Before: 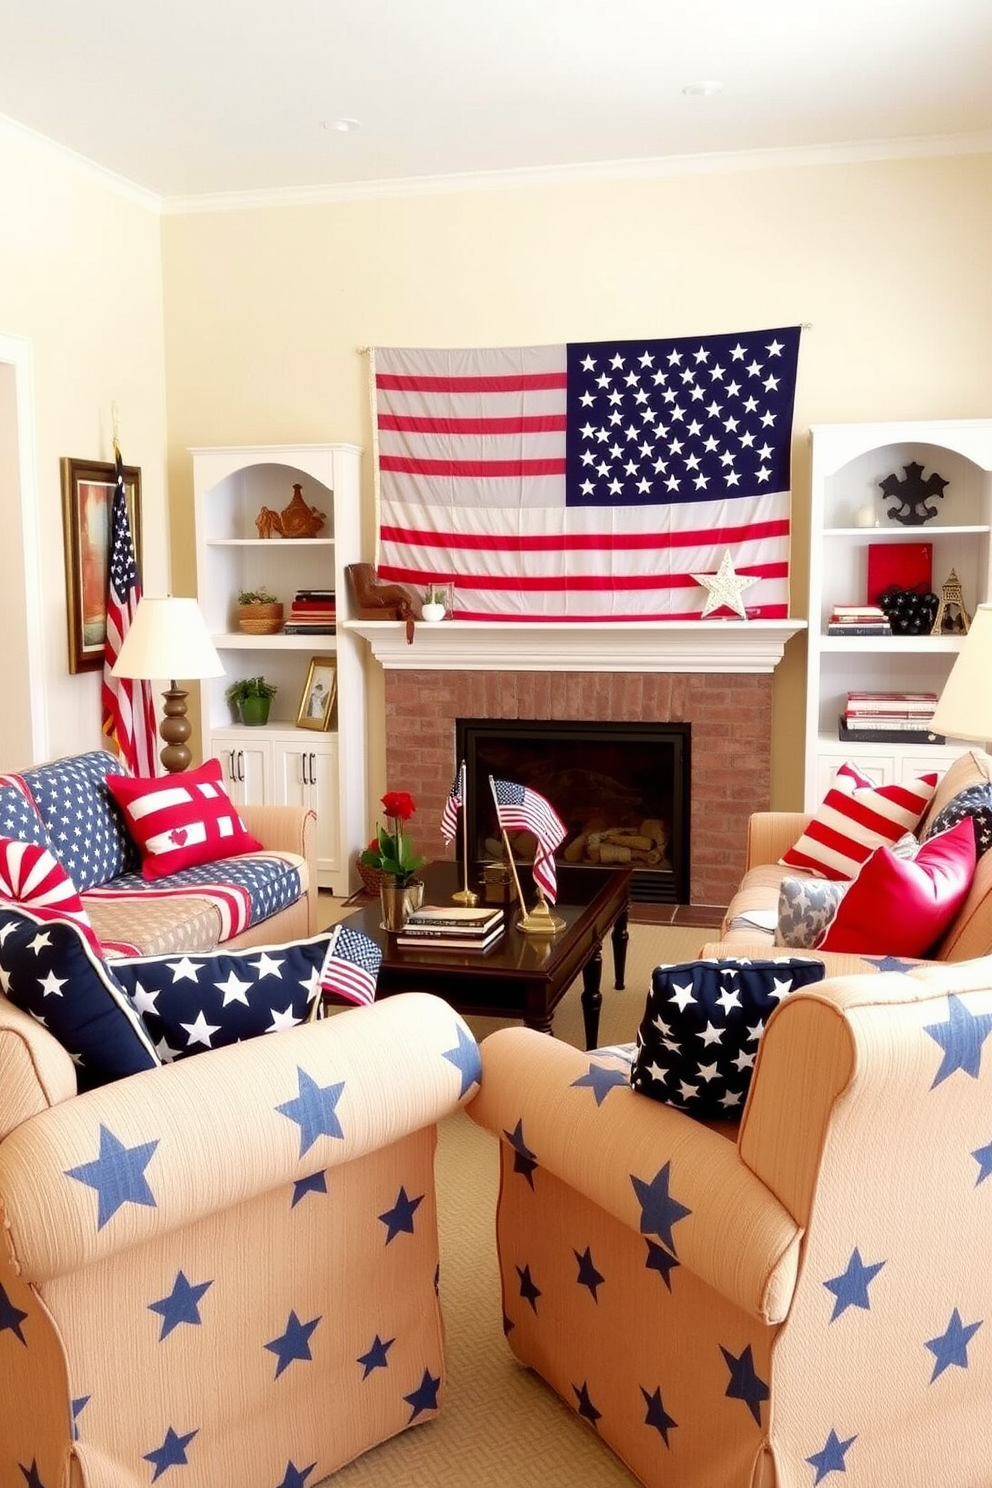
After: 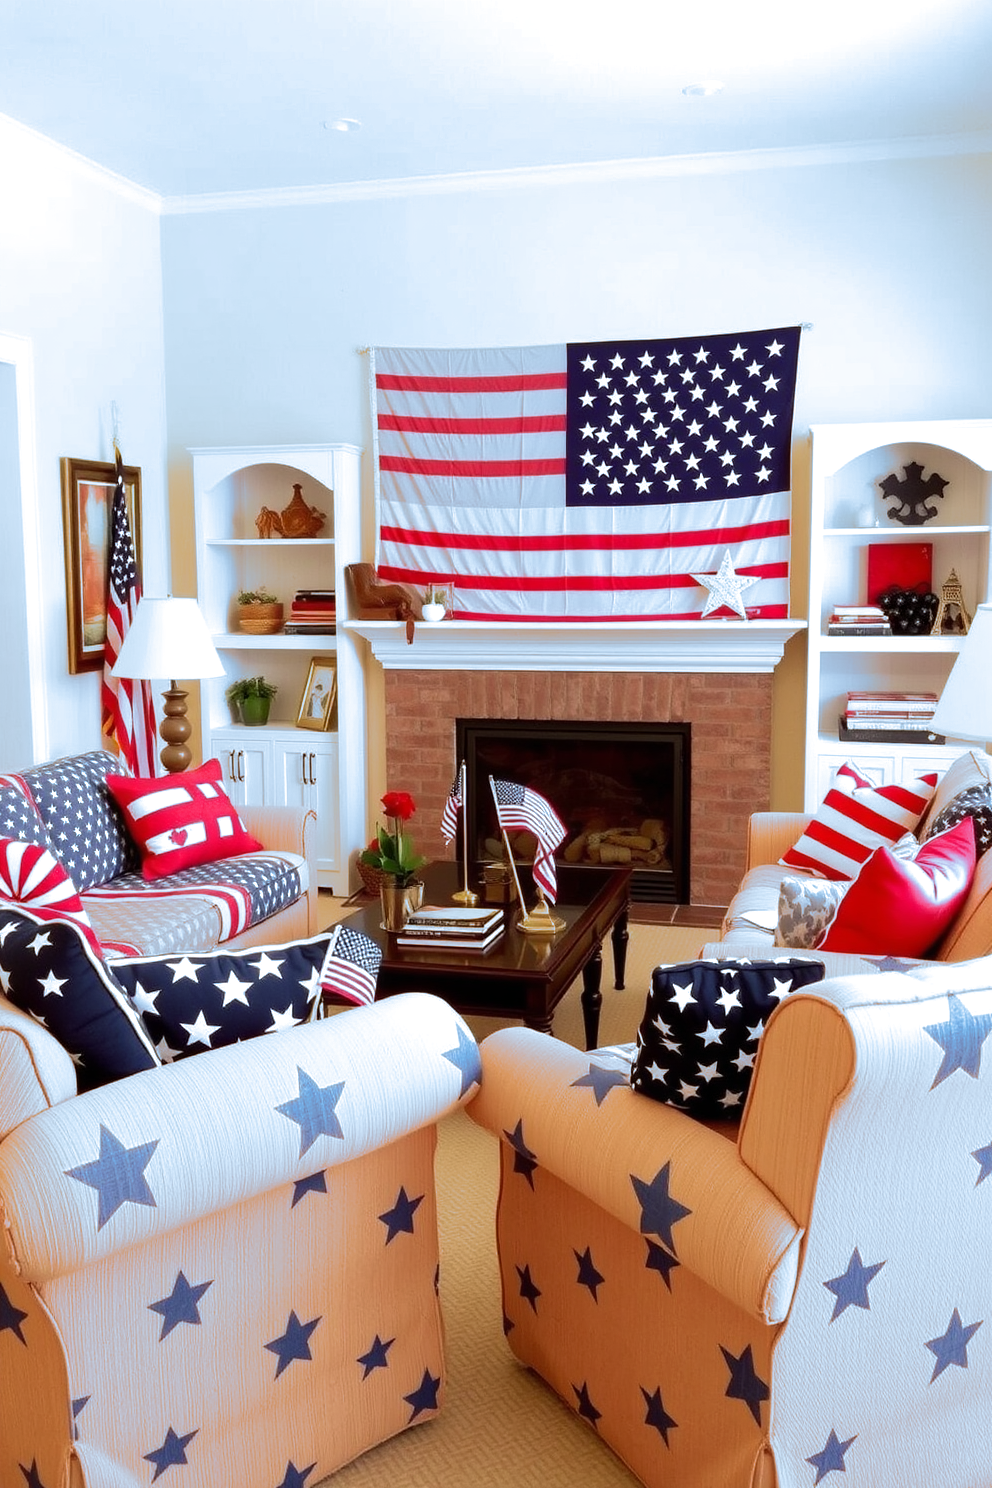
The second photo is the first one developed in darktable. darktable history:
tone equalizer: on, module defaults
split-toning: shadows › hue 351.18°, shadows › saturation 0.86, highlights › hue 218.82°, highlights › saturation 0.73, balance -19.167
exposure: exposure 0.131 EV, compensate highlight preservation false
